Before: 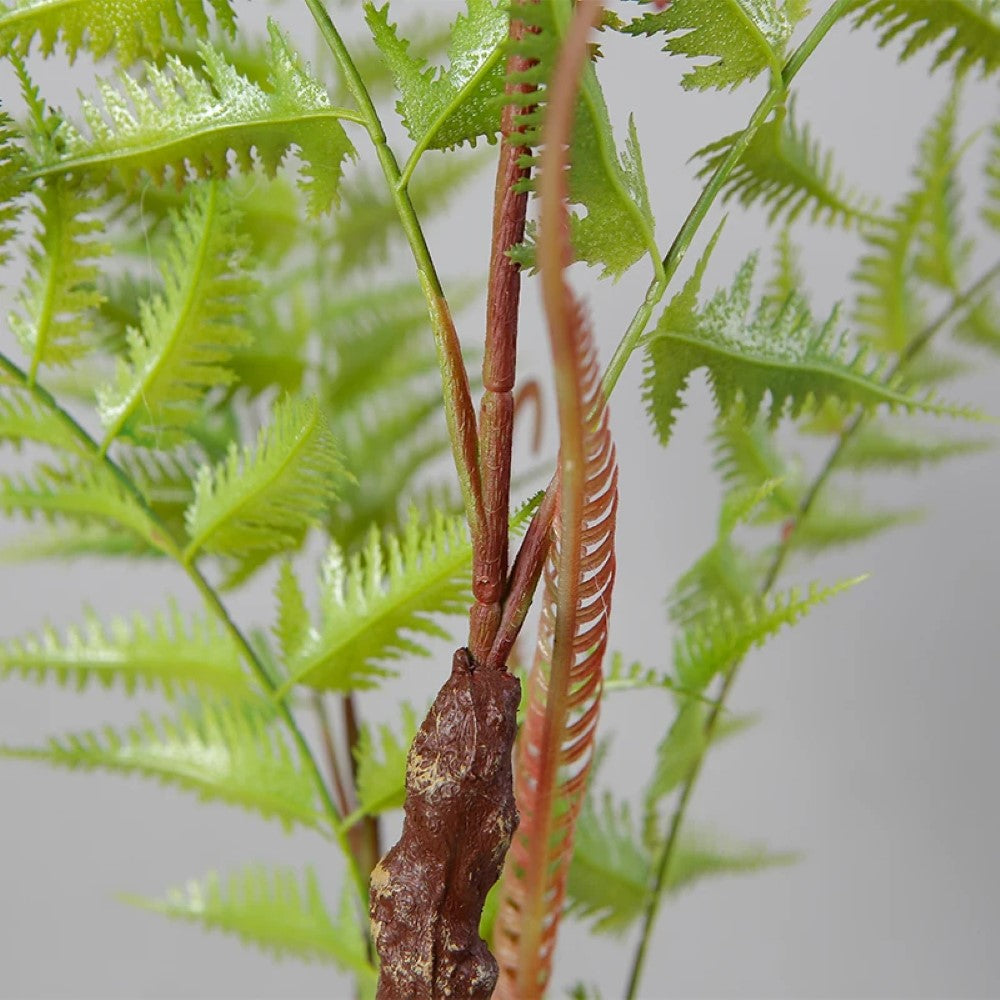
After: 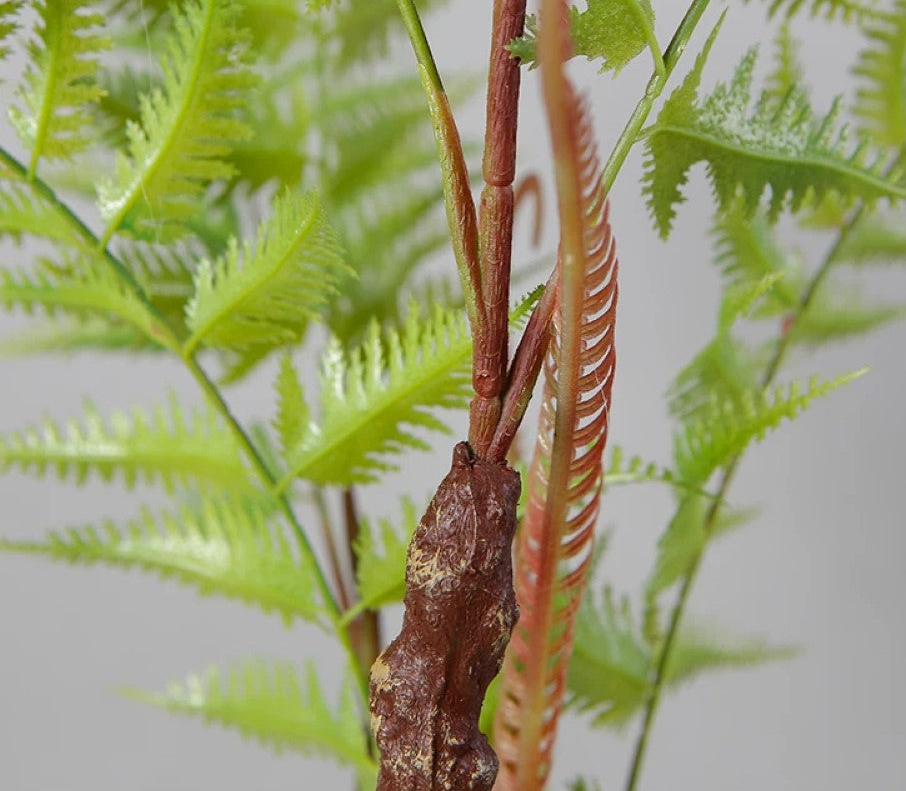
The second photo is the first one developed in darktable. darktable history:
crop: top 20.63%, right 9.366%, bottom 0.235%
